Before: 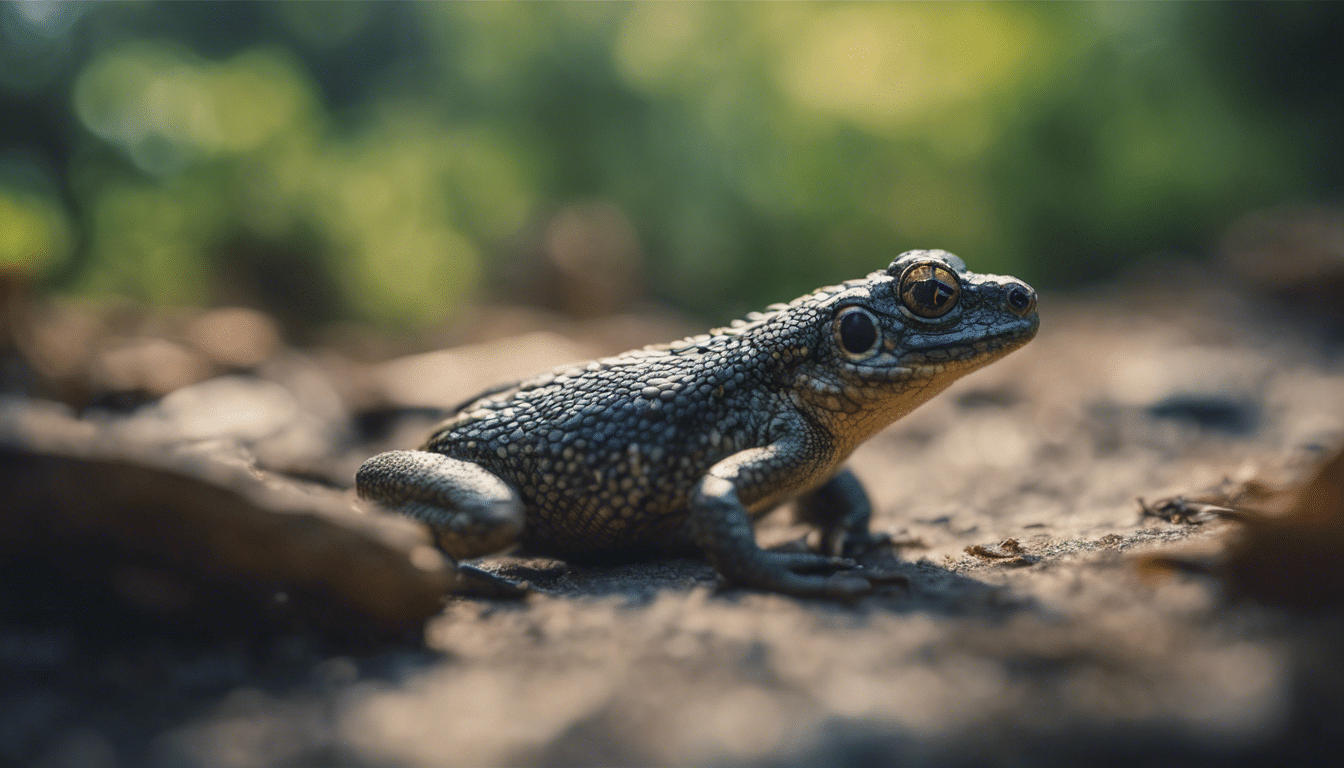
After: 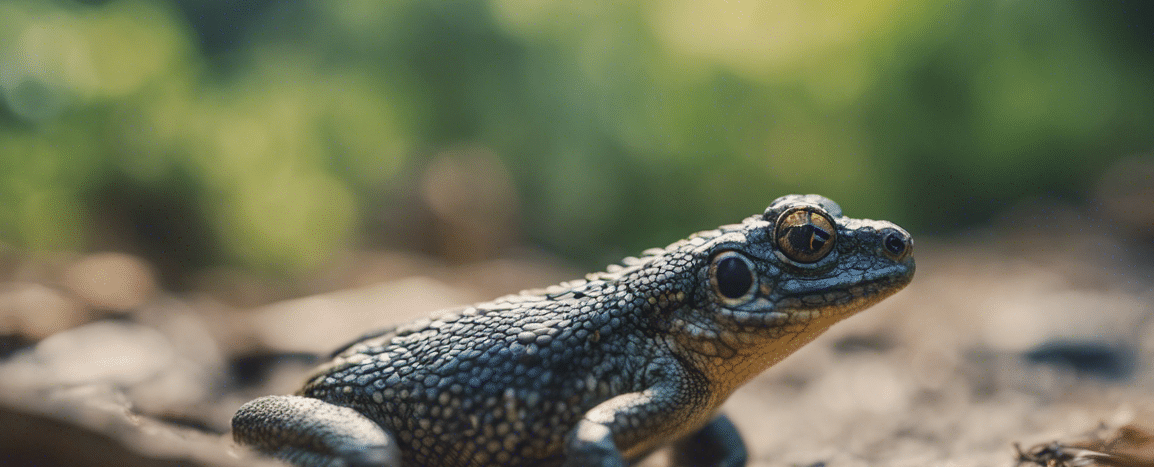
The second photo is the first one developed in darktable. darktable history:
base curve: curves: ch0 [(0, 0) (0.262, 0.32) (0.722, 0.705) (1, 1)], preserve colors none
crop and rotate: left 9.245%, top 7.235%, right 4.884%, bottom 31.839%
